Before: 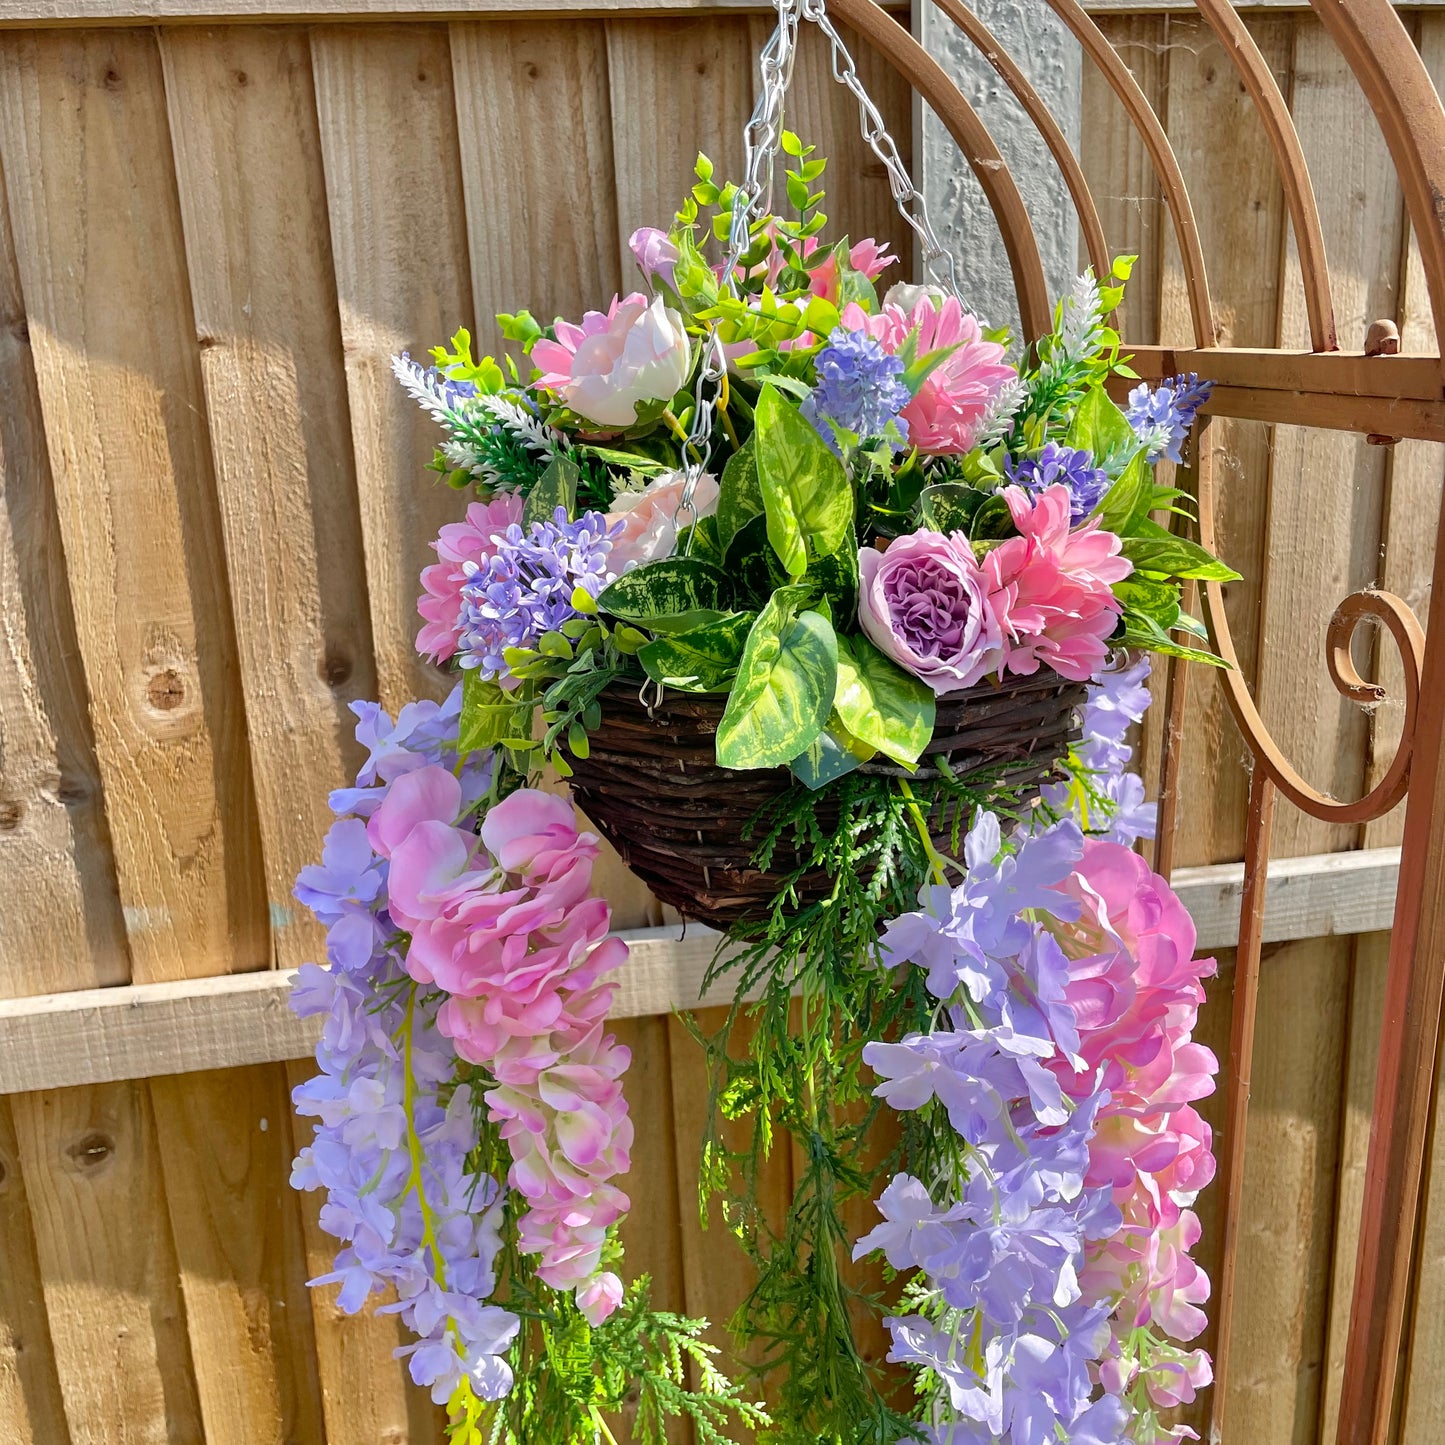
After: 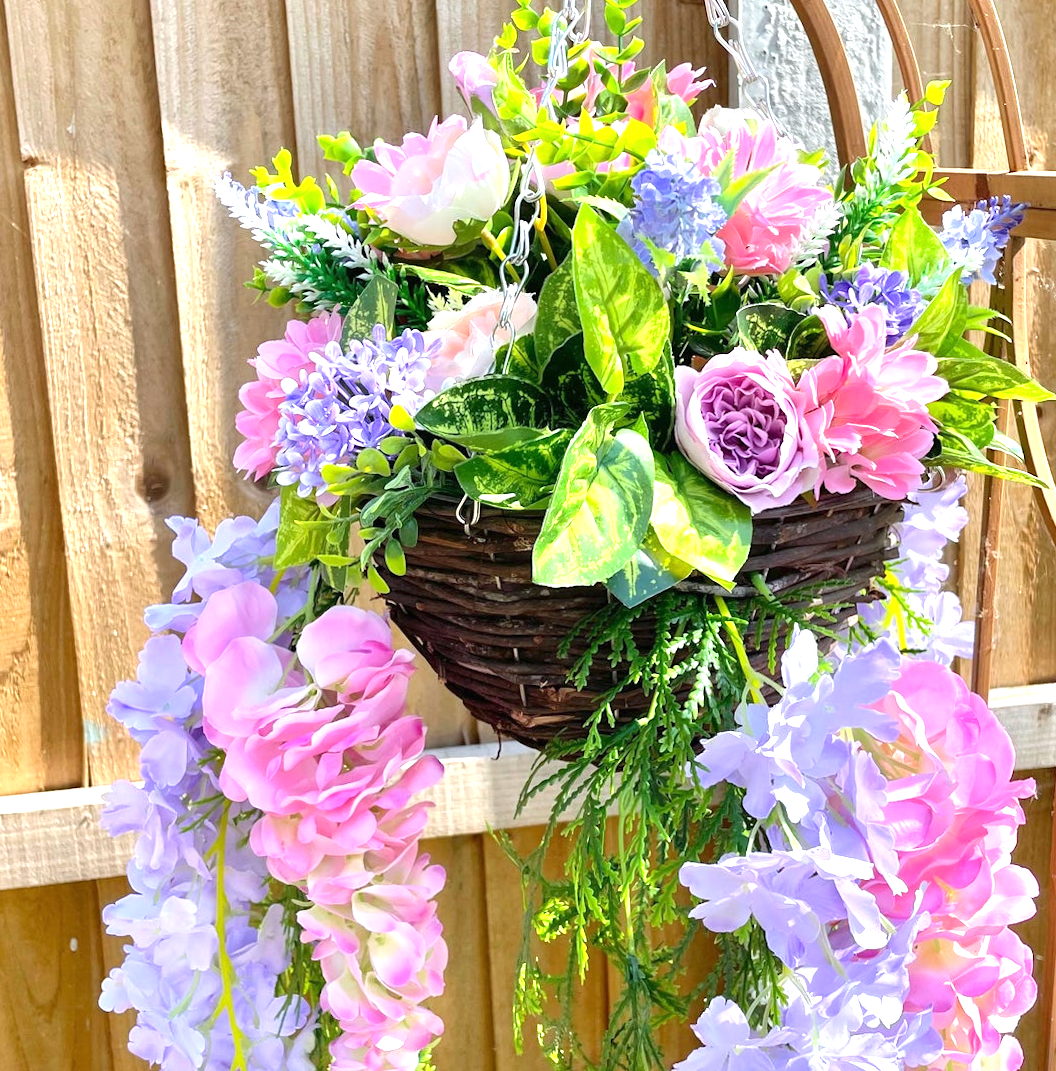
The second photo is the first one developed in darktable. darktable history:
rotate and perspective: rotation 0.226°, lens shift (vertical) -0.042, crop left 0.023, crop right 0.982, crop top 0.006, crop bottom 0.994
crop and rotate: left 11.831%, top 11.346%, right 13.429%, bottom 13.899%
white balance: red 0.976, blue 1.04
exposure: black level correction 0, exposure 1.1 EV, compensate exposure bias true, compensate highlight preservation false
